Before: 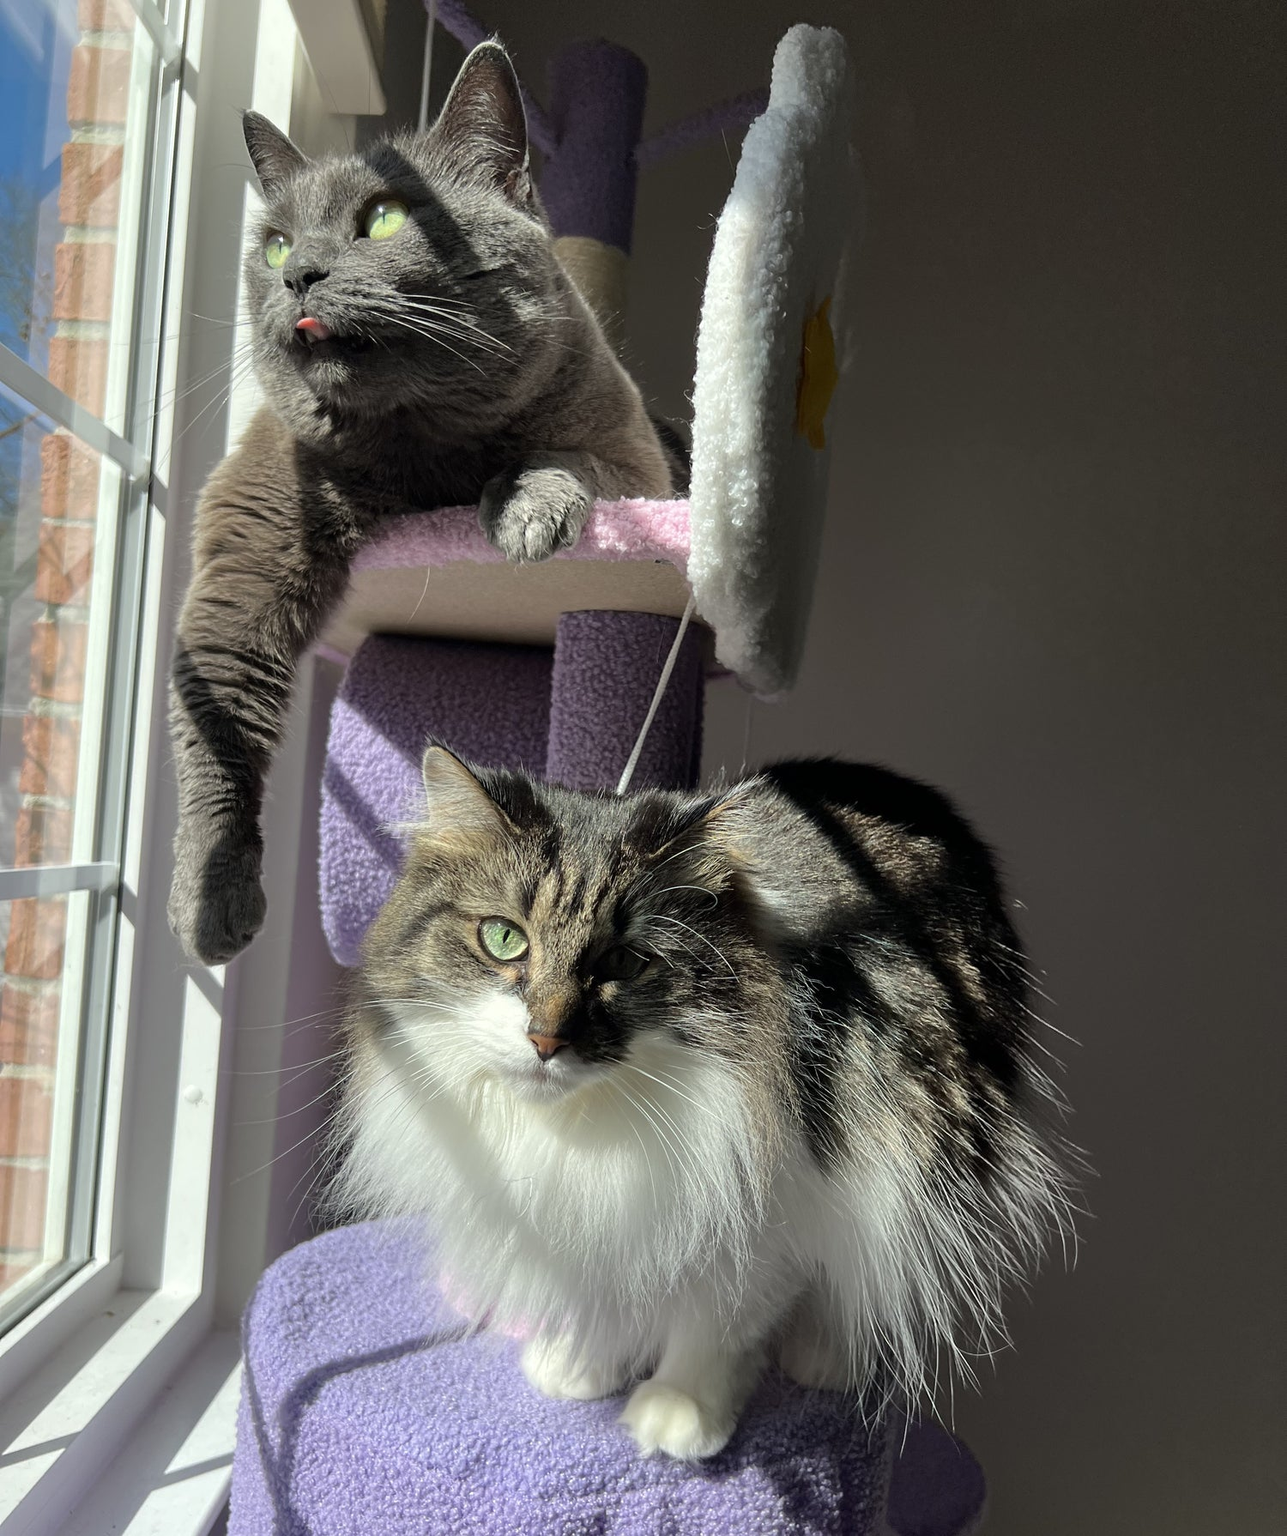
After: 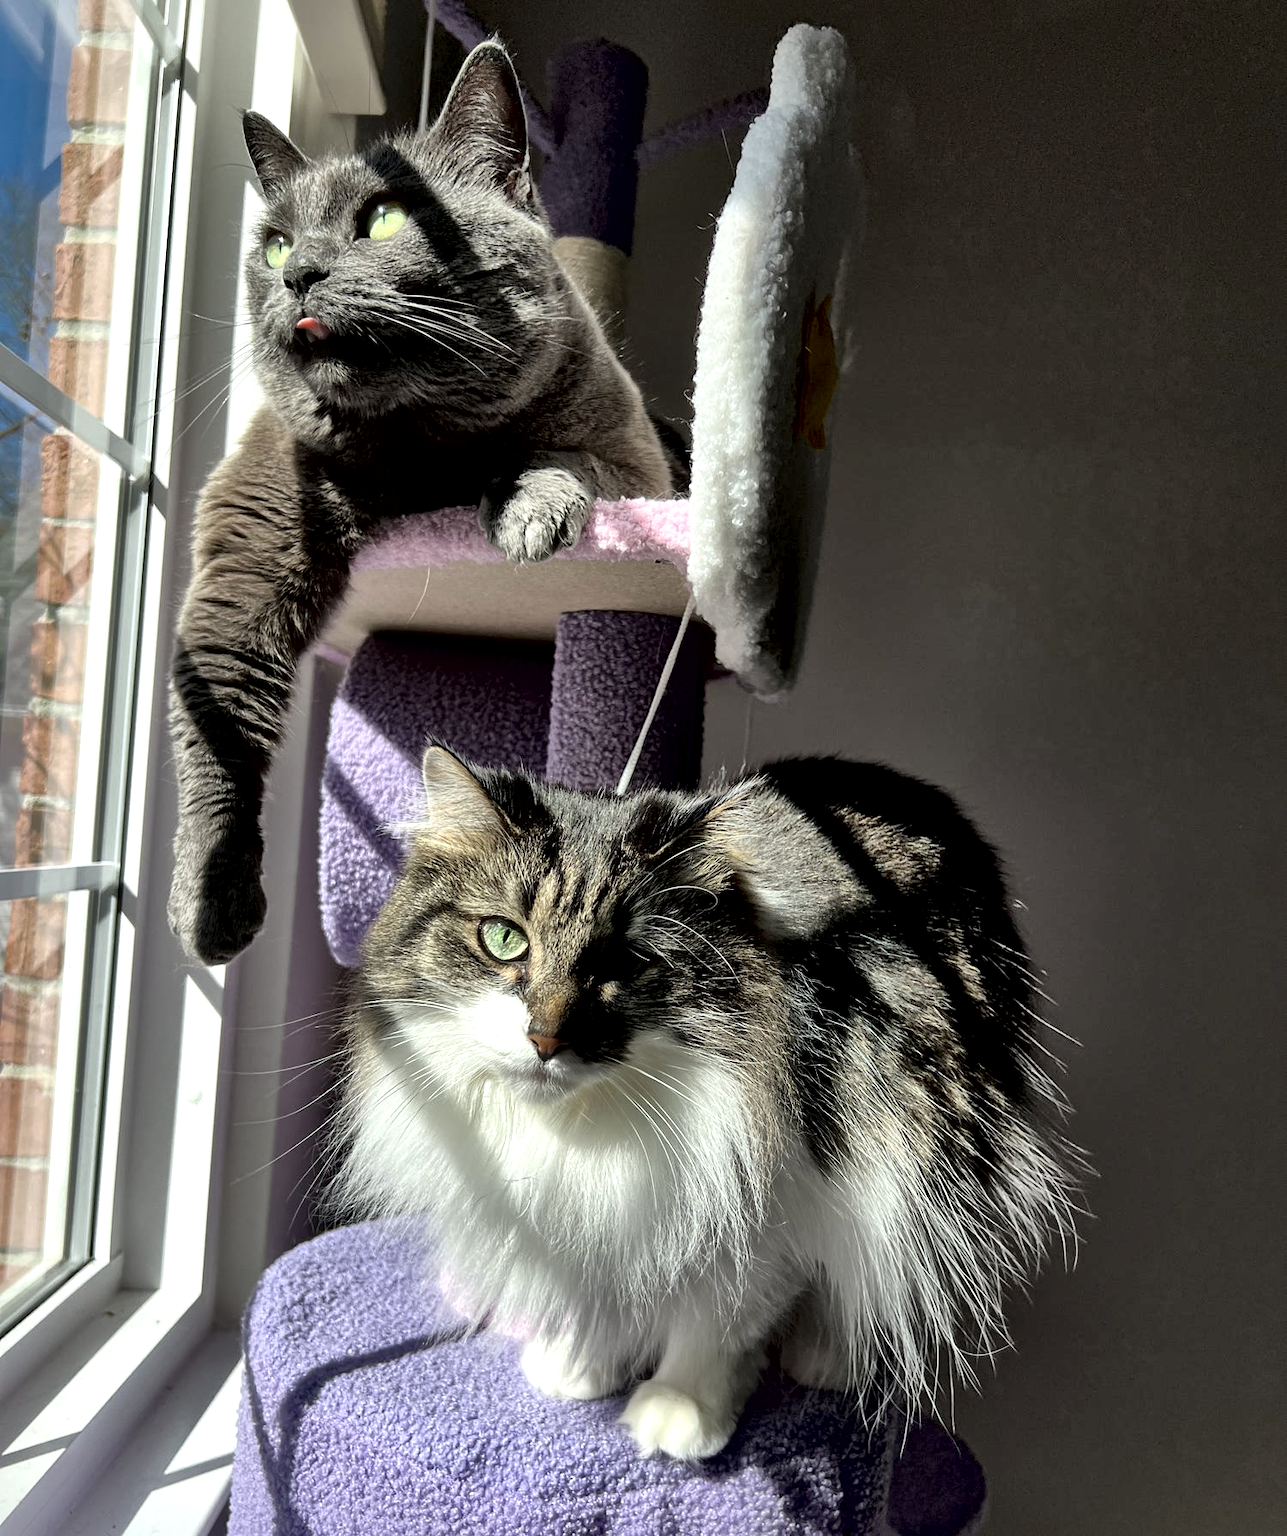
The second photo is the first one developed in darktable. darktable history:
local contrast: mode bilateral grid, contrast 44, coarseness 69, detail 214%, midtone range 0.2
filmic rgb: black relative exposure -16 EV, white relative exposure 2.93 EV, hardness 10.04, color science v6 (2022)
exposure: black level correction 0.005, exposure 0.001 EV, compensate highlight preservation false
